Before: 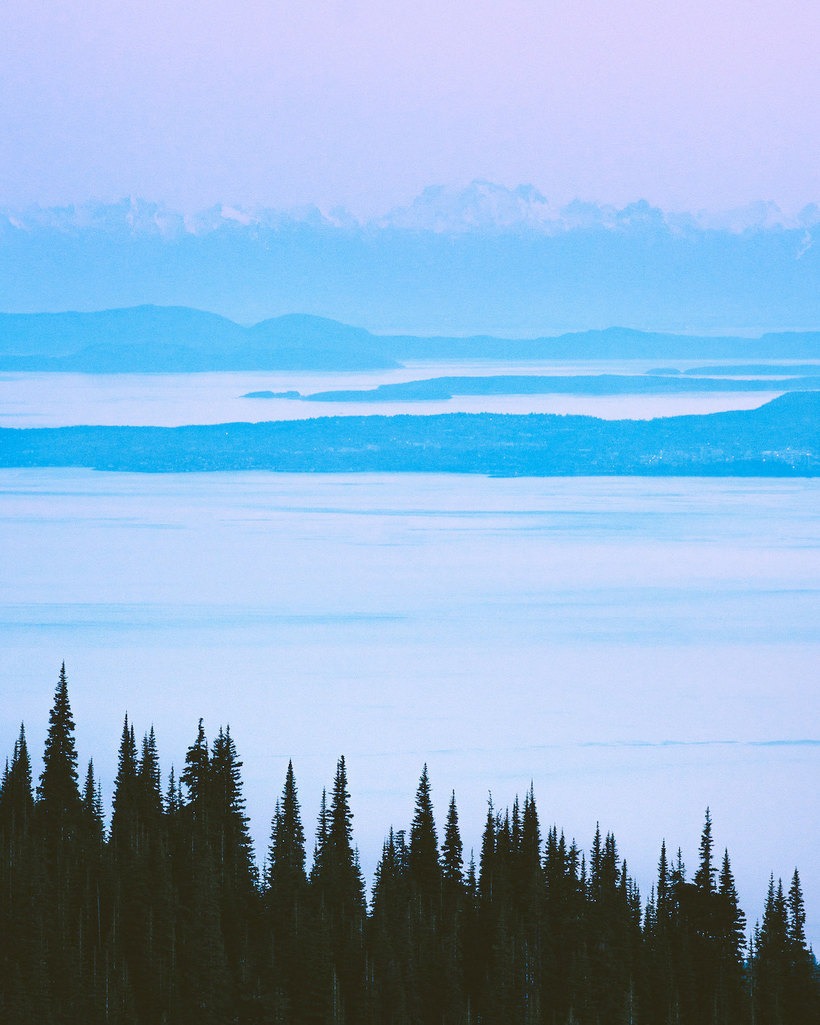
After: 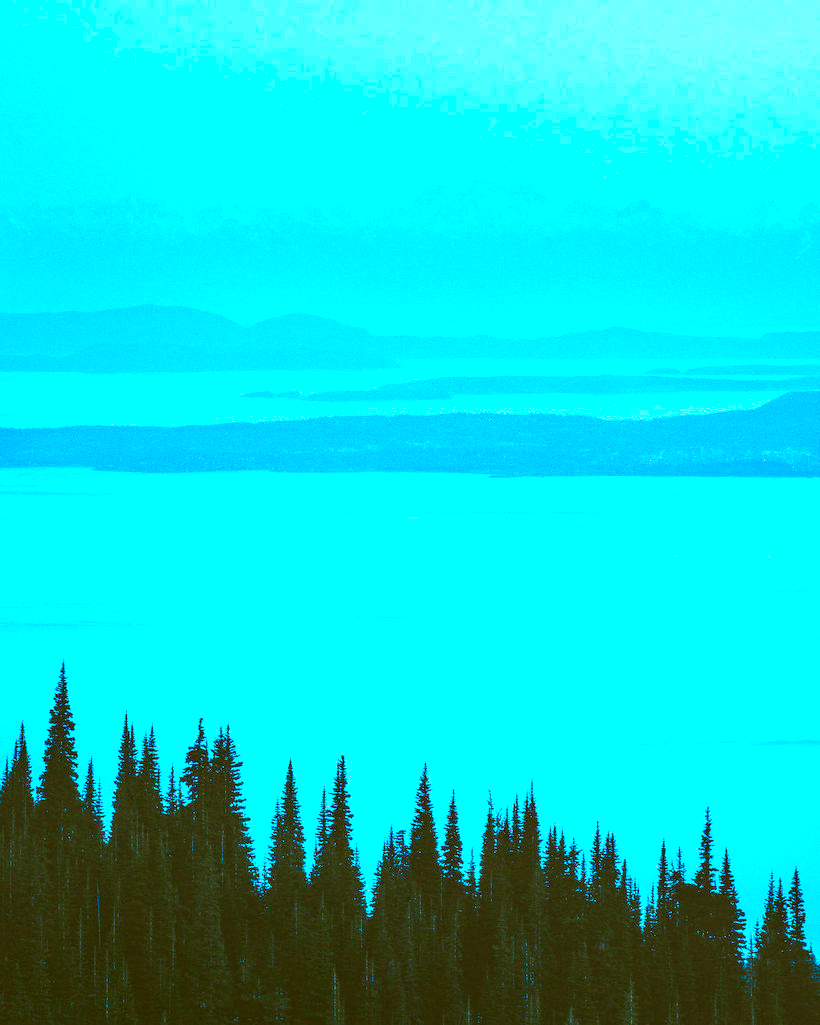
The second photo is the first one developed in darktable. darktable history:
exposure: exposure 0.299 EV, compensate highlight preservation false
local contrast: highlights 61%, detail 143%, midtone range 0.43
color balance rgb: highlights gain › chroma 7.533%, highlights gain › hue 187.57°, global offset › luminance -0.511%, linear chroma grading › global chroma 24.92%, perceptual saturation grading › global saturation 40.259%, perceptual brilliance grading › global brilliance 3.241%, global vibrance 23.5%
